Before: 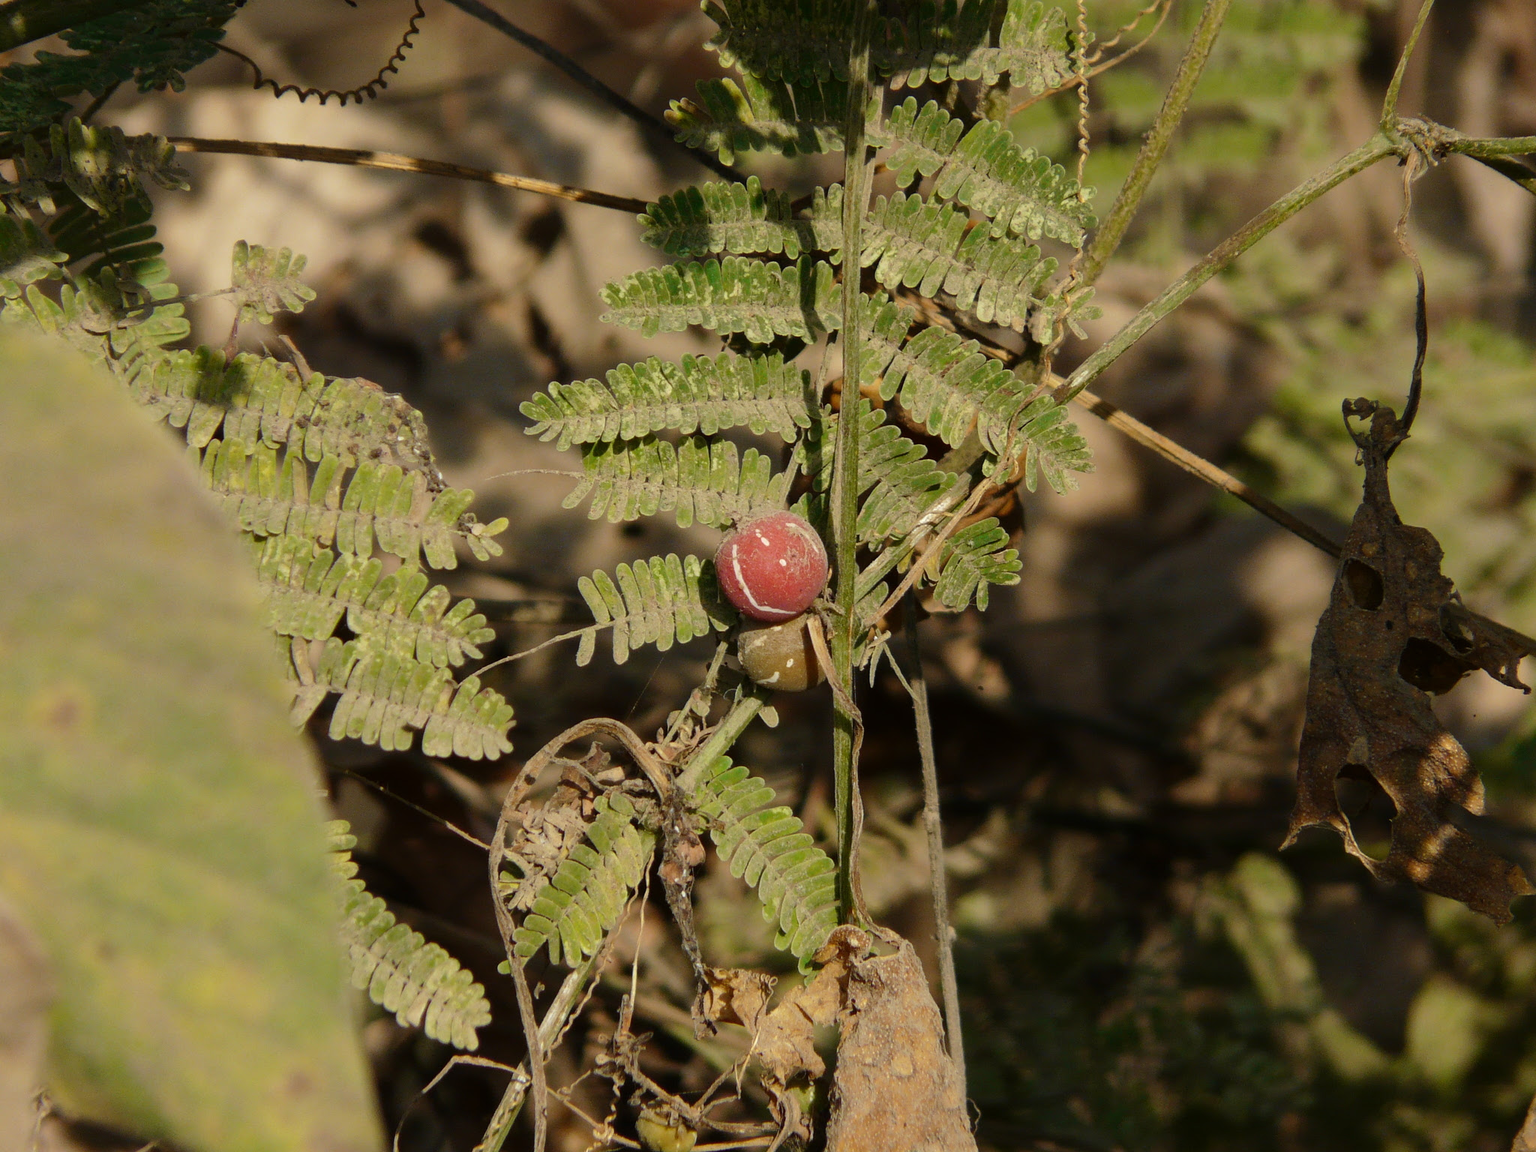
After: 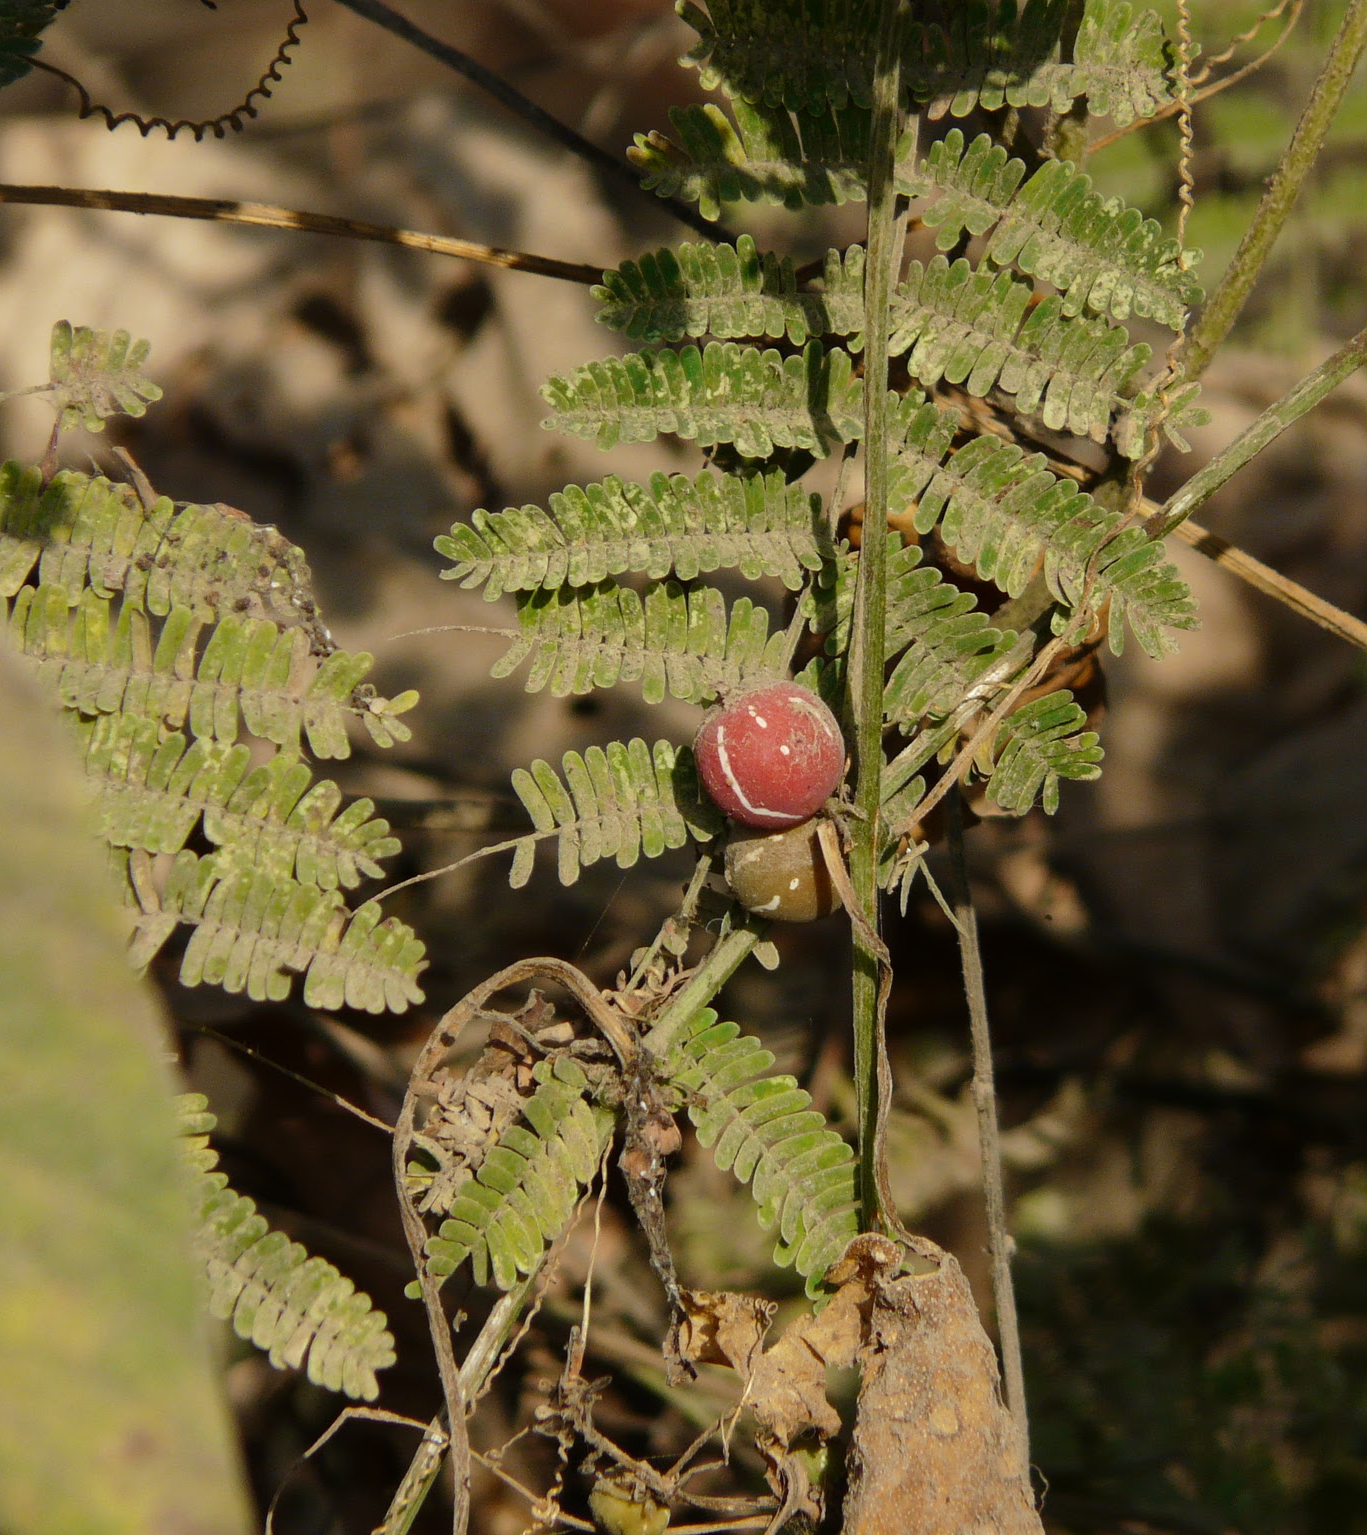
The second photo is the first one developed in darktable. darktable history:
crop and rotate: left 12.673%, right 20.542%
